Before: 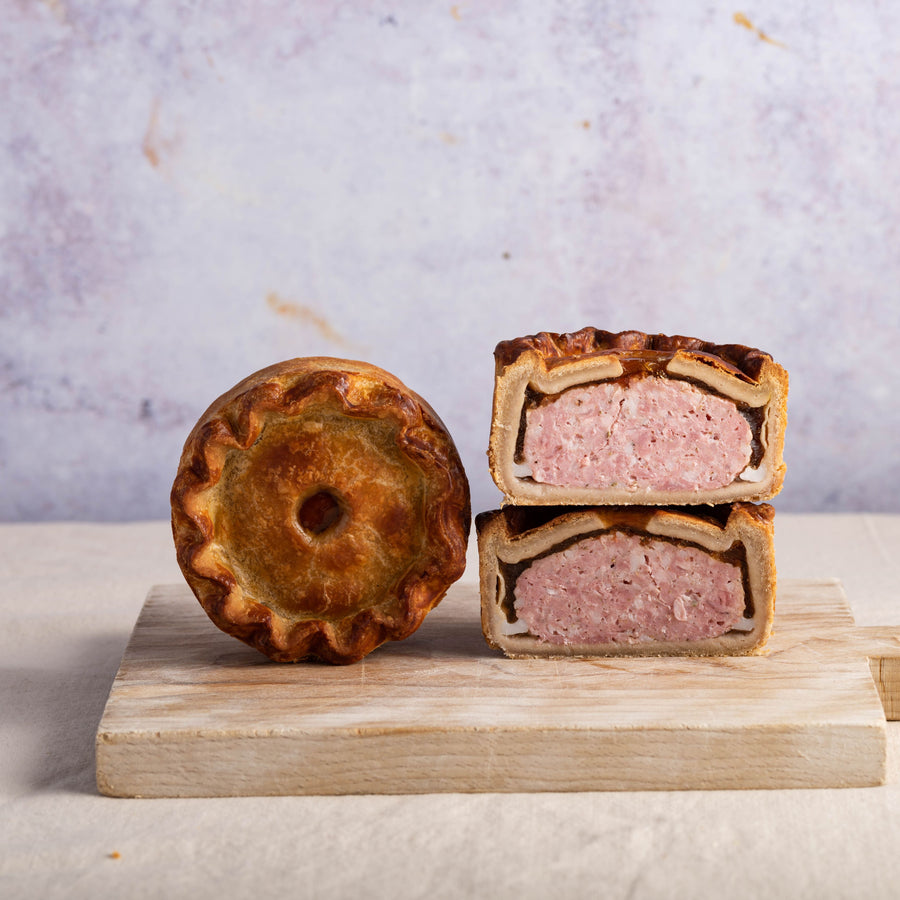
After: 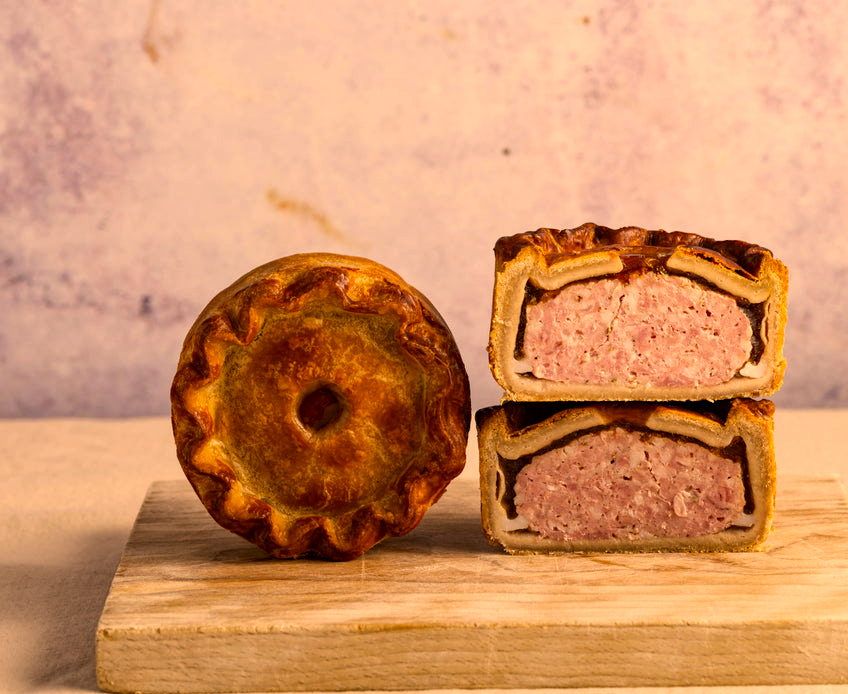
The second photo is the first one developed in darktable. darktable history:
crop and rotate: angle 0.03°, top 11.643%, right 5.651%, bottom 11.189%
color correction: highlights a* 17.94, highlights b* 35.39, shadows a* 1.48, shadows b* 6.42, saturation 1.01
local contrast: highlights 100%, shadows 100%, detail 131%, midtone range 0.2
haze removal: compatibility mode true, adaptive false
